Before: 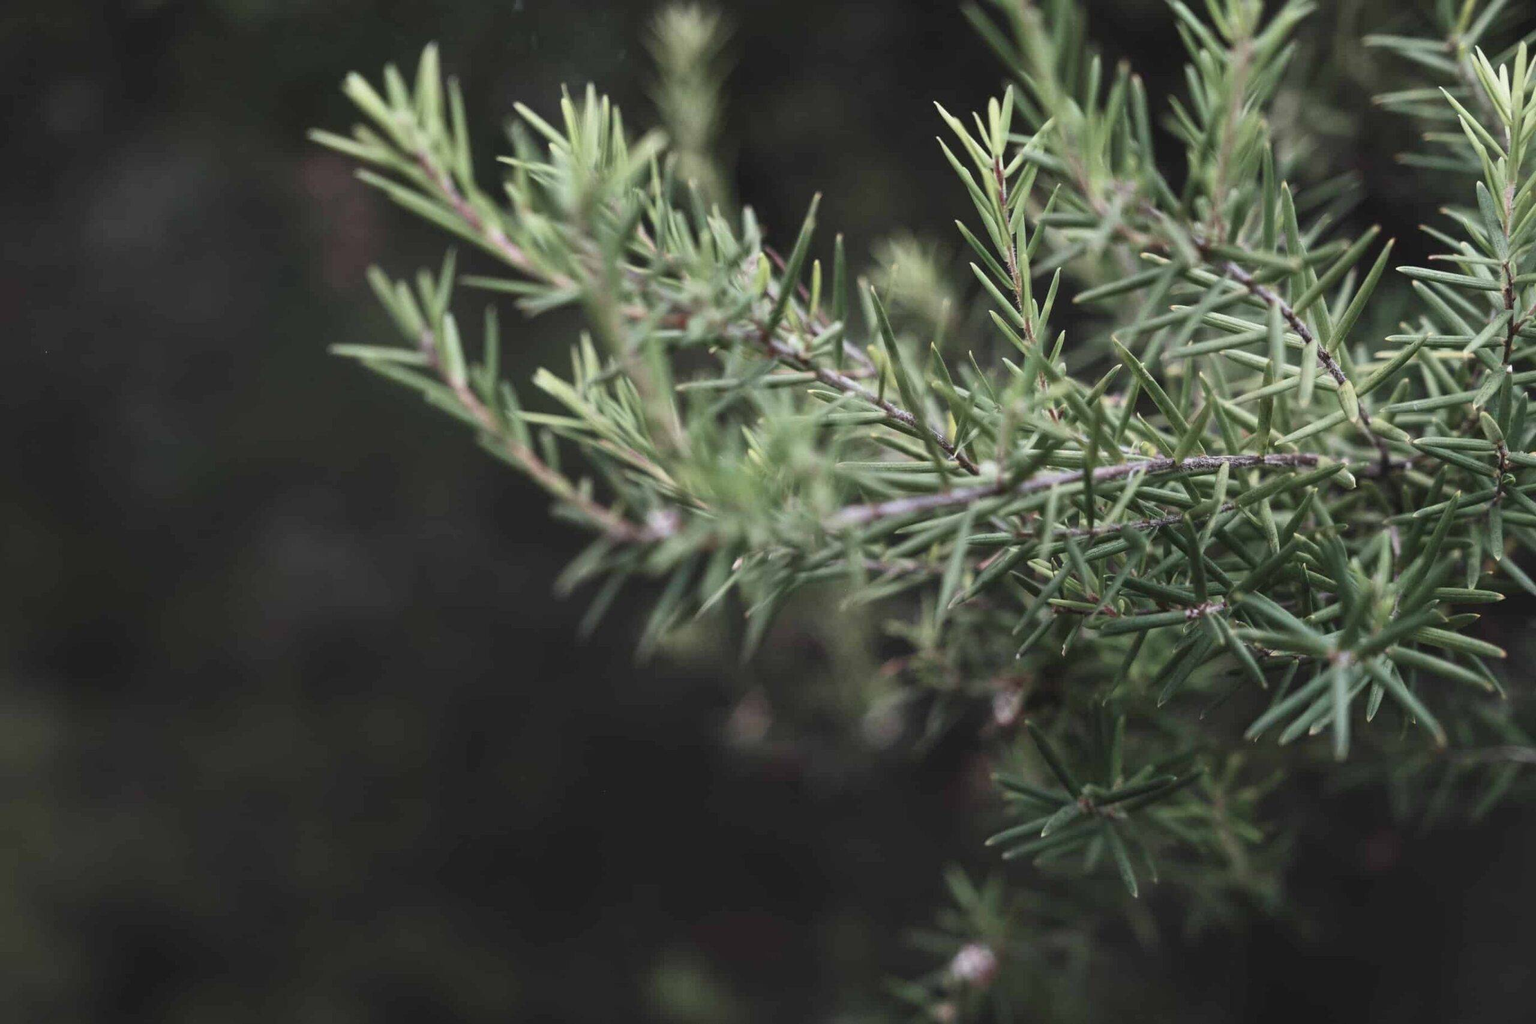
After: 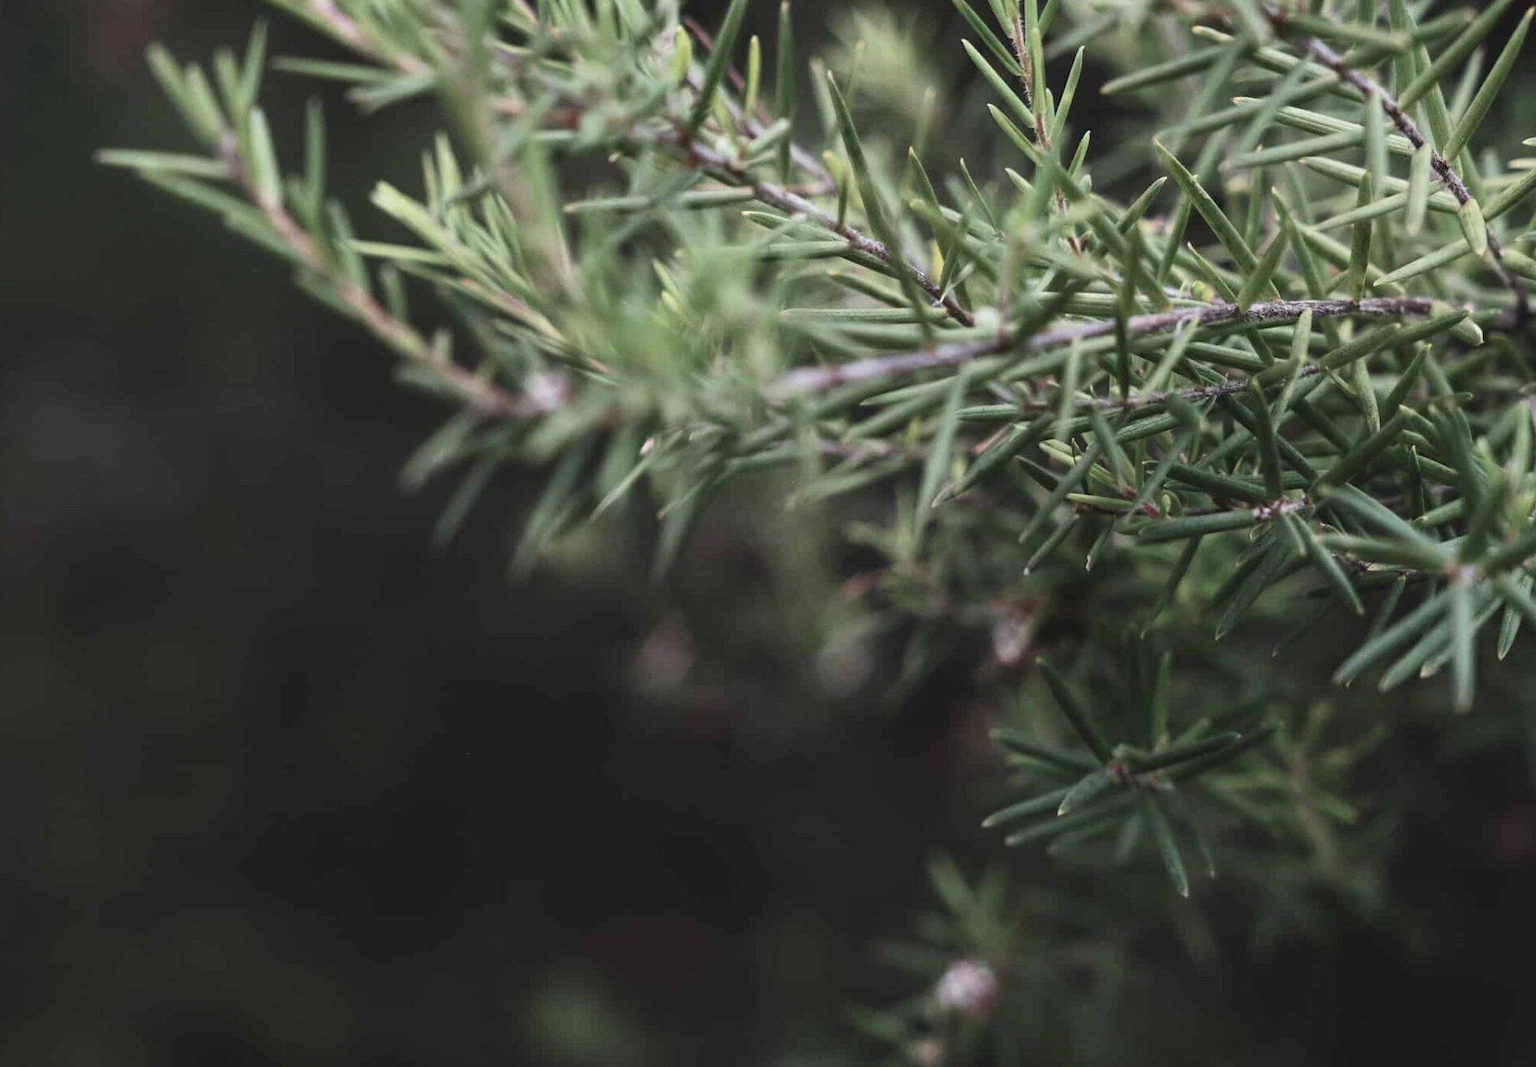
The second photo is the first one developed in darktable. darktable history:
crop: left 16.871%, top 22.857%, right 9.116%
contrast brightness saturation: contrast 0.08, saturation 0.02
